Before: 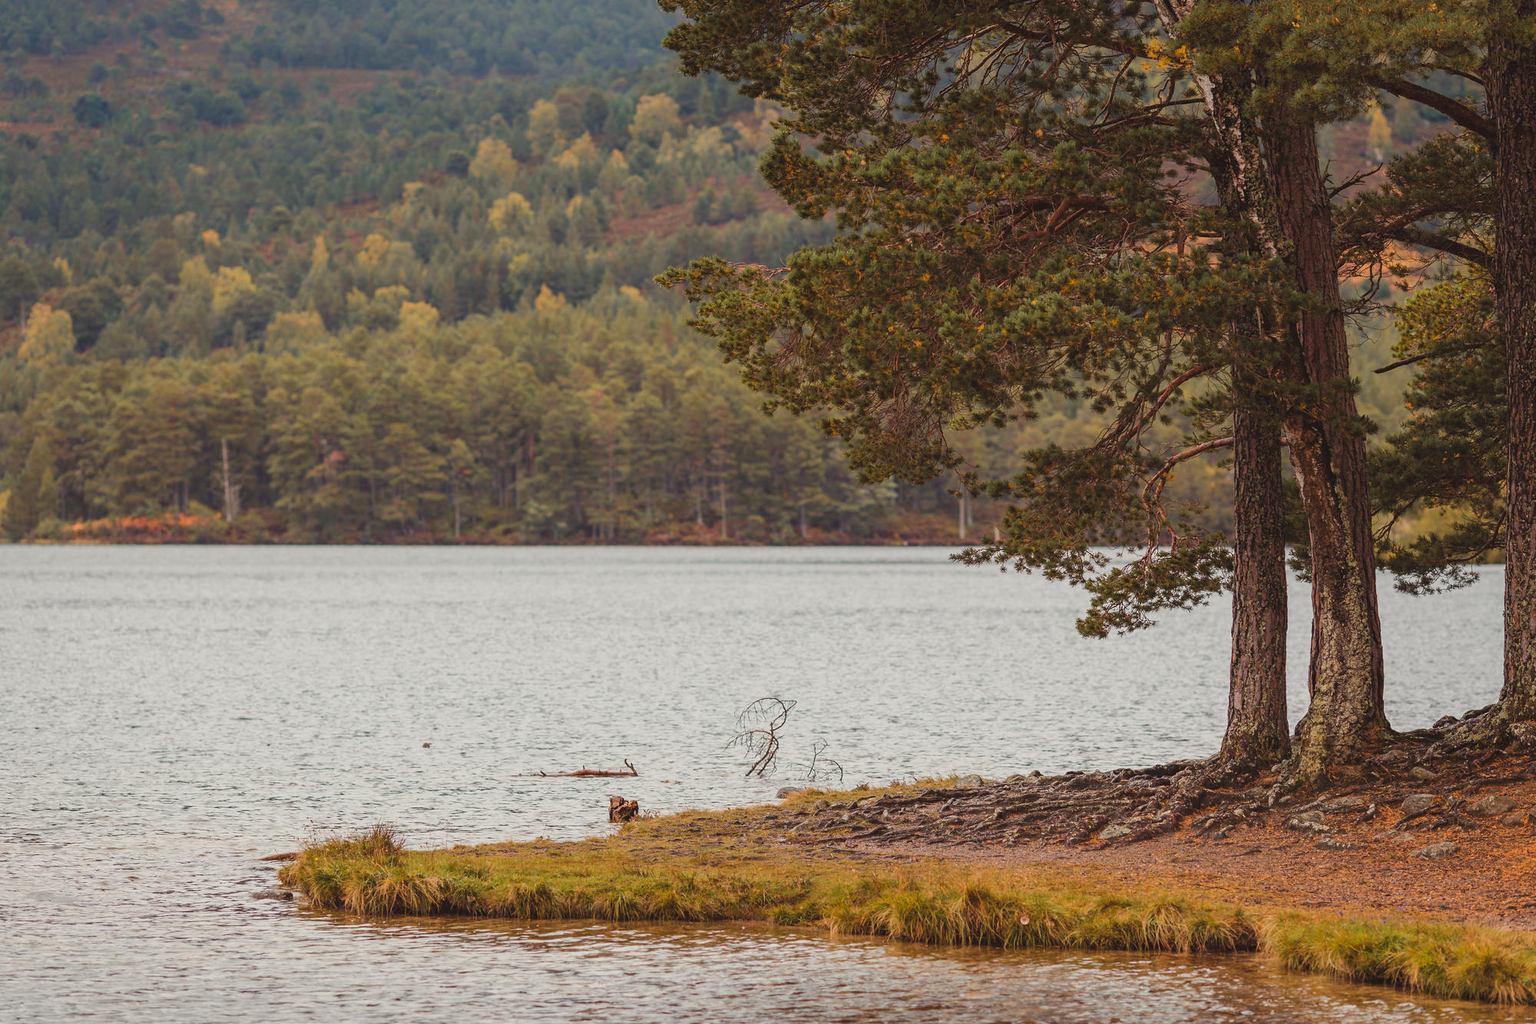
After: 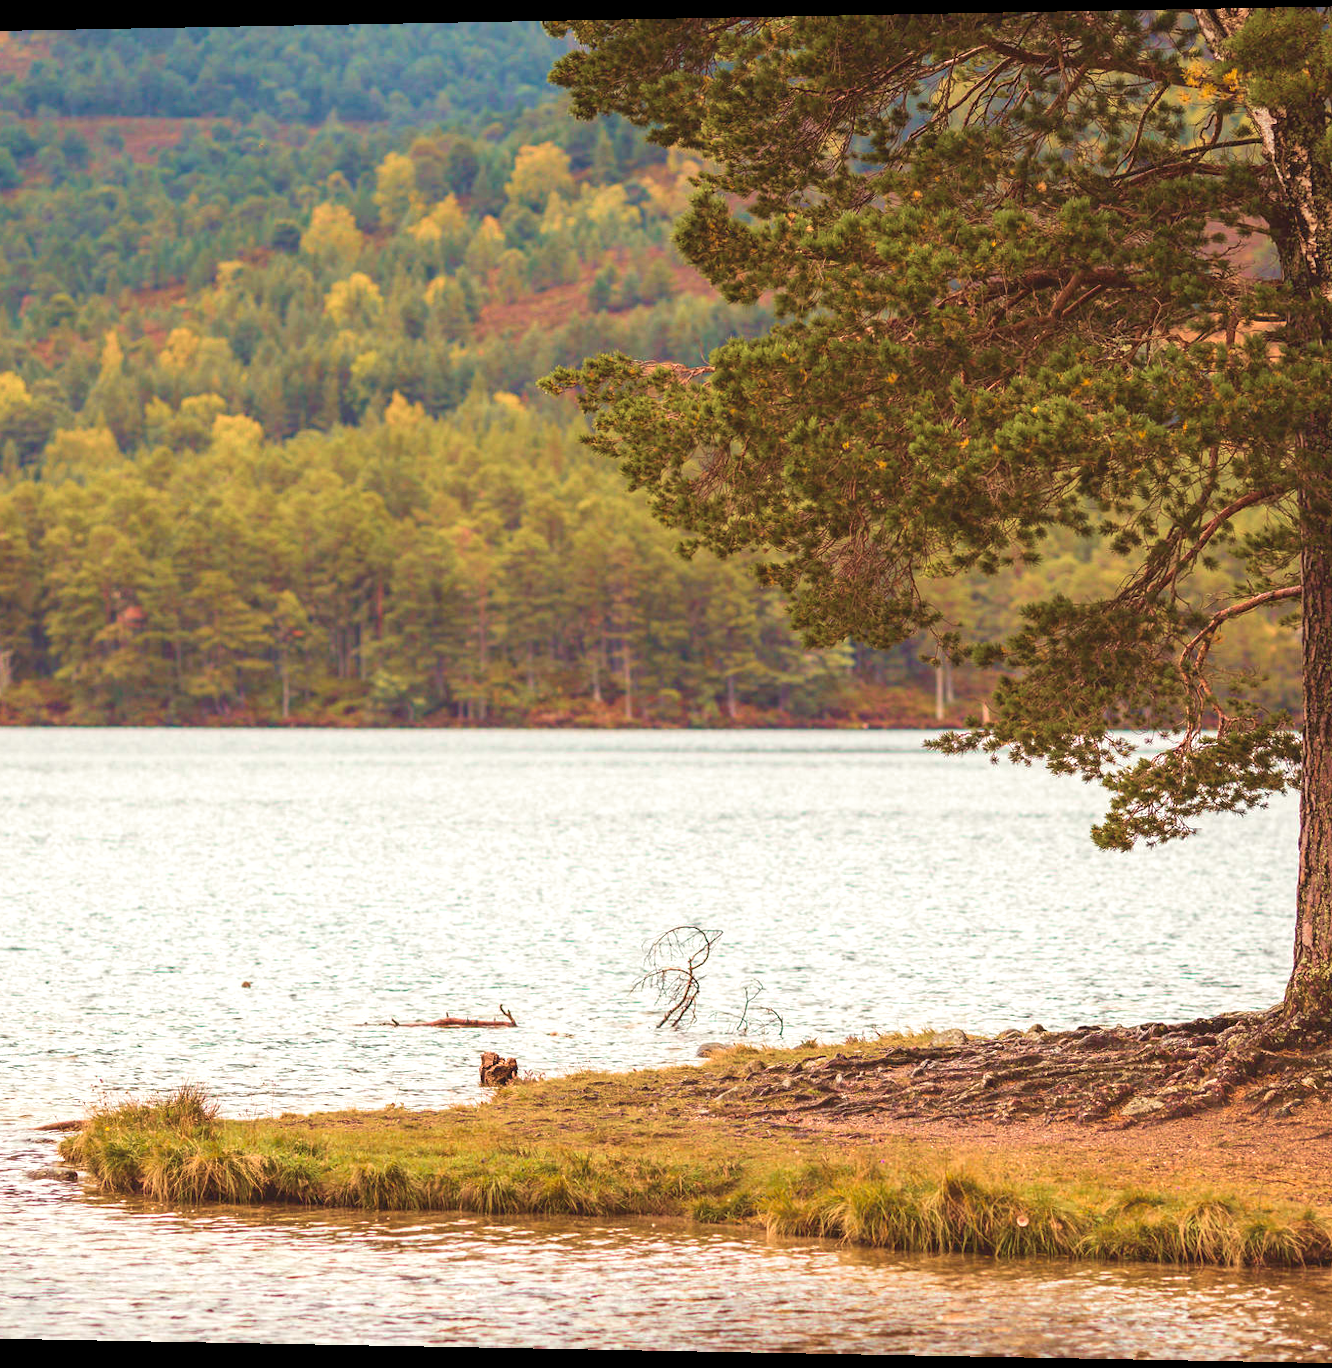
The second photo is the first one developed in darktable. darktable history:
exposure: exposure 0.74 EV, compensate highlight preservation false
velvia: strength 75%
crop and rotate: left 14.385%, right 18.948%
rotate and perspective: lens shift (horizontal) -0.055, automatic cropping off
